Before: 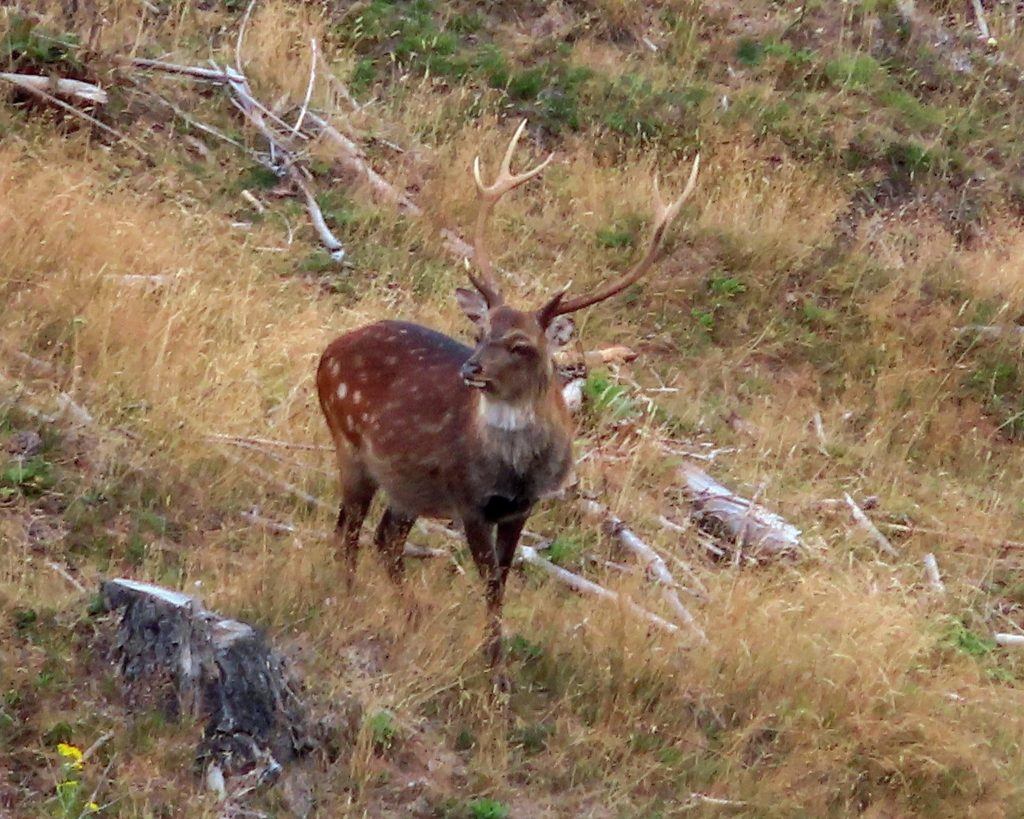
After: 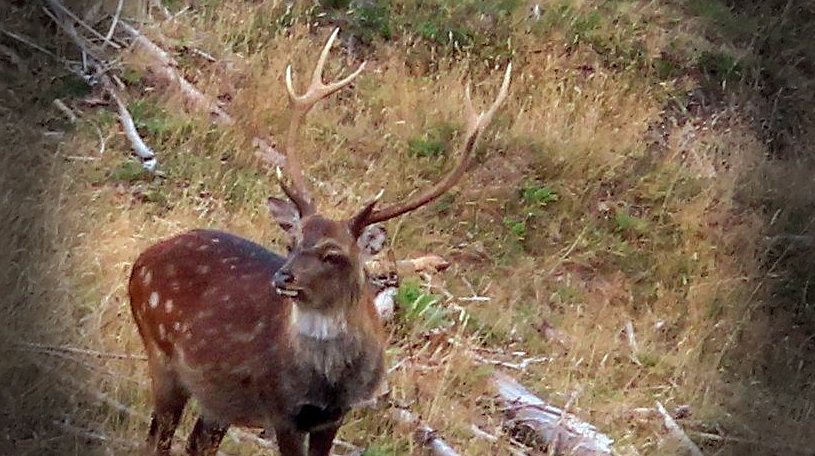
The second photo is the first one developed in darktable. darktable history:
vignetting: fall-off start 68.2%, fall-off radius 30.06%, brightness -0.824, width/height ratio 0.986, shape 0.843, dithering 8-bit output
sharpen: on, module defaults
crop: left 18.369%, top 11.125%, right 1.945%, bottom 33.166%
